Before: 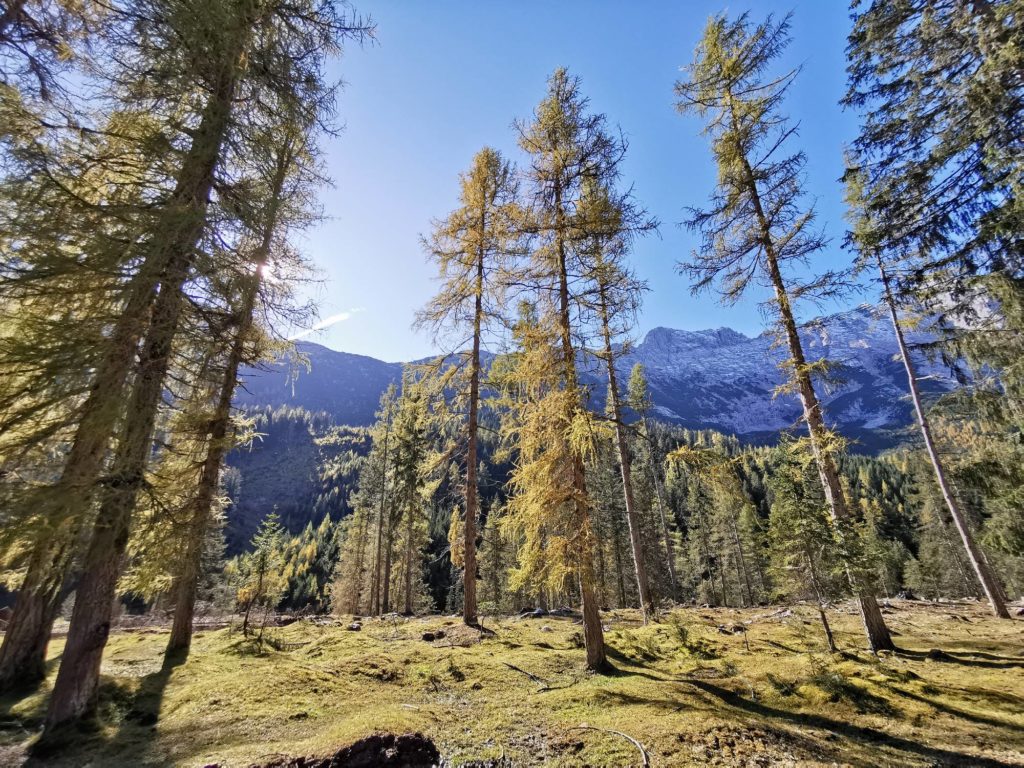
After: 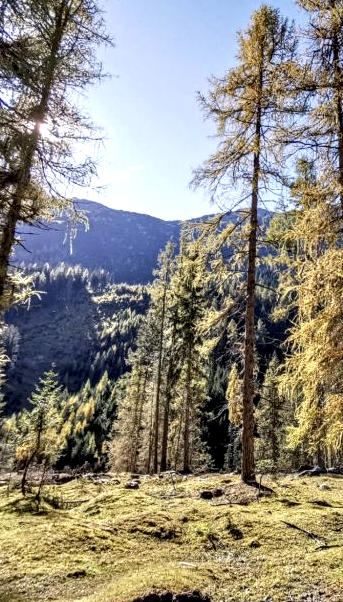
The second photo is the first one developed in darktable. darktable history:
crop and rotate: left 21.77%, top 18.528%, right 44.676%, bottom 2.997%
local contrast: highlights 65%, shadows 54%, detail 169%, midtone range 0.514
